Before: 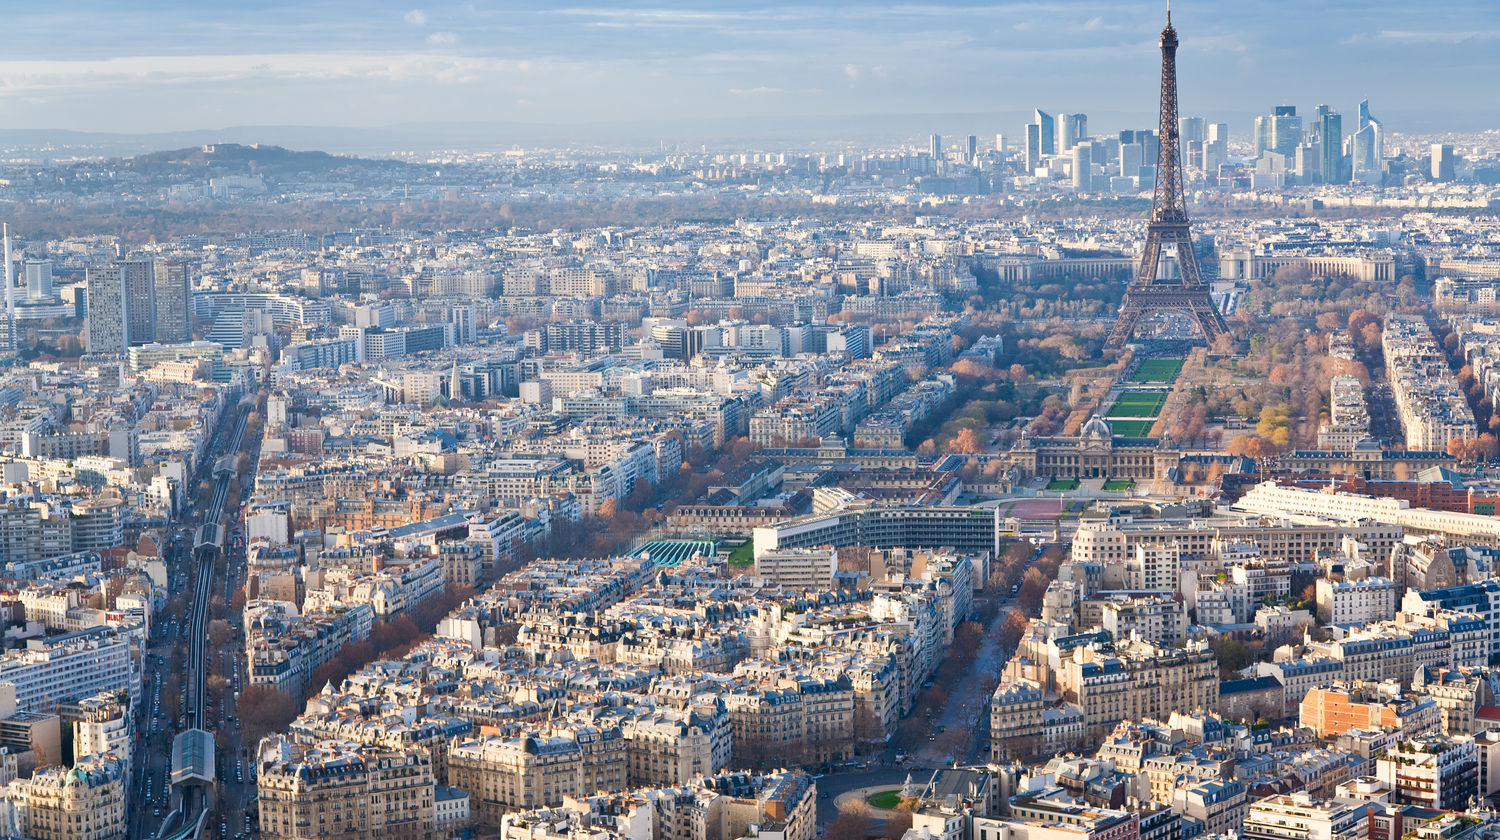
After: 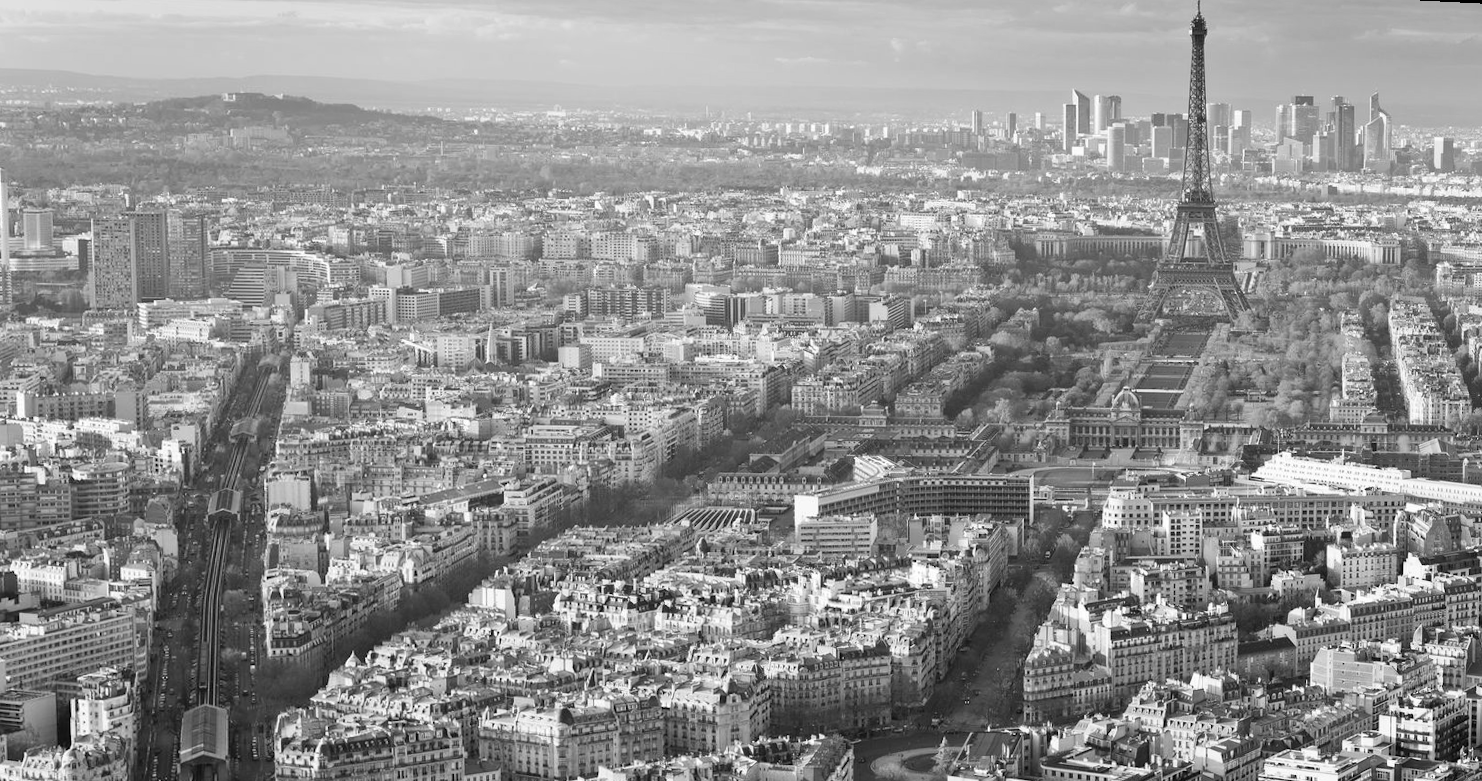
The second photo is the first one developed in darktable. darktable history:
rotate and perspective: rotation 0.679°, lens shift (horizontal) 0.136, crop left 0.009, crop right 0.991, crop top 0.078, crop bottom 0.95
monochrome: on, module defaults
contrast brightness saturation: contrast 0.04, saturation 0.07
